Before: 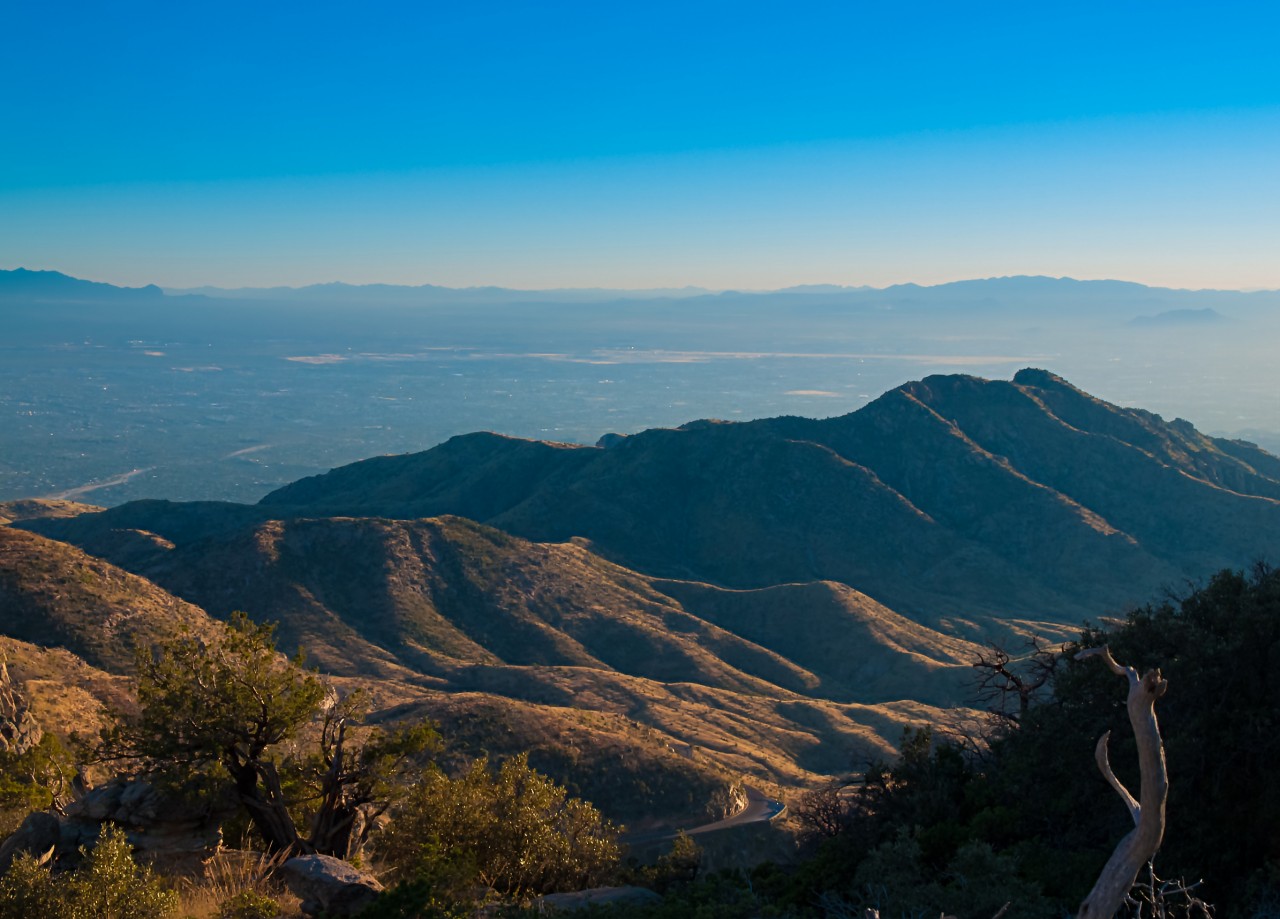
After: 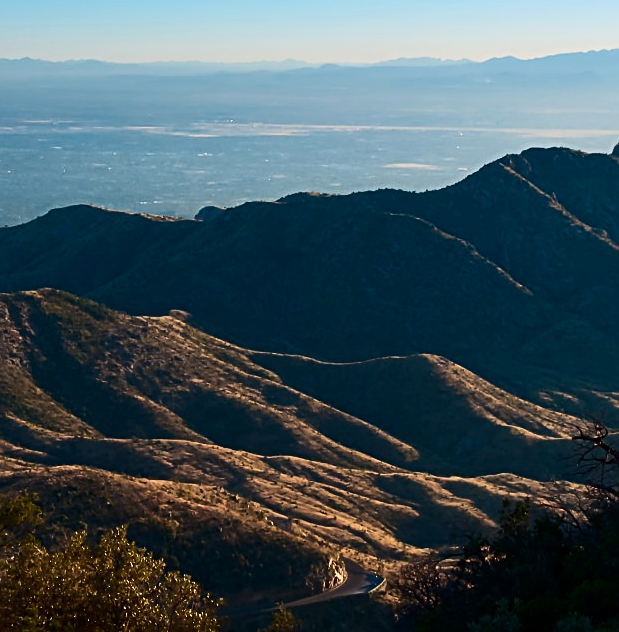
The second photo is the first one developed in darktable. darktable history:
contrast brightness saturation: contrast 0.281
crop: left 31.337%, top 24.712%, right 20.297%, bottom 6.474%
sharpen: on, module defaults
